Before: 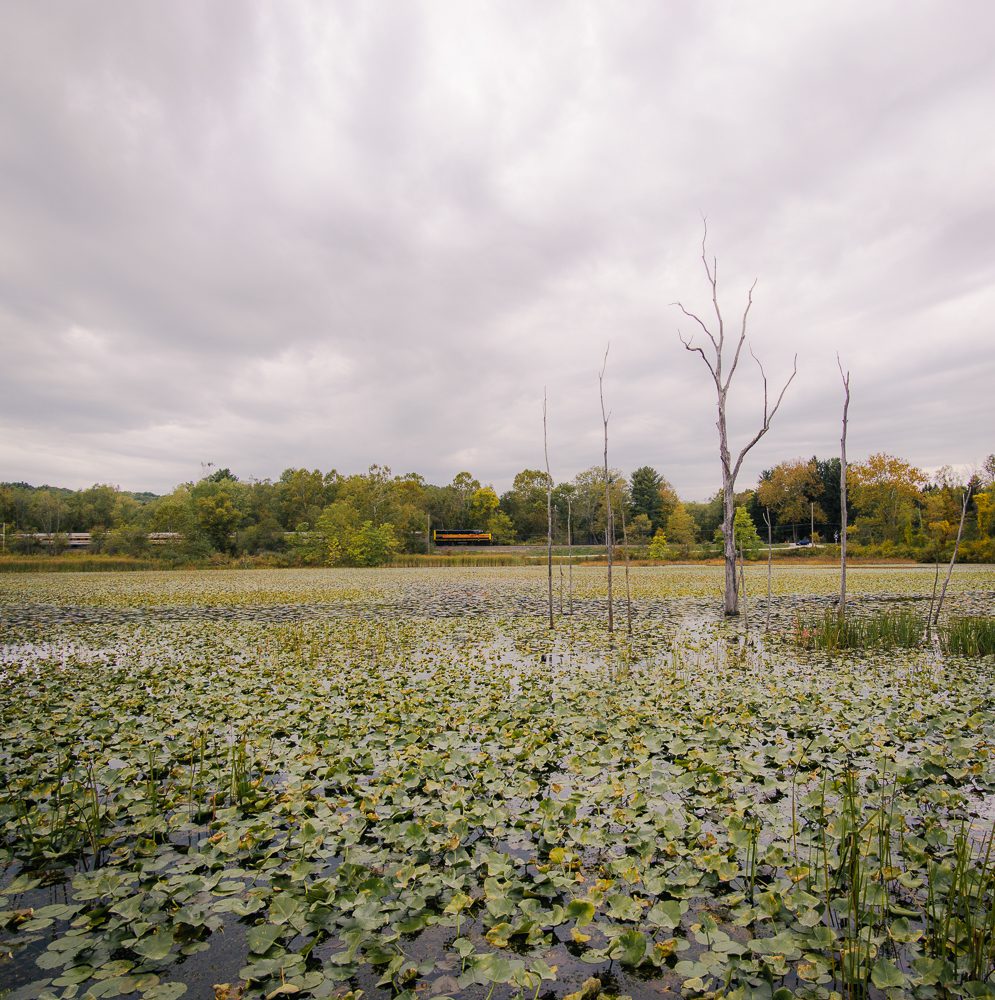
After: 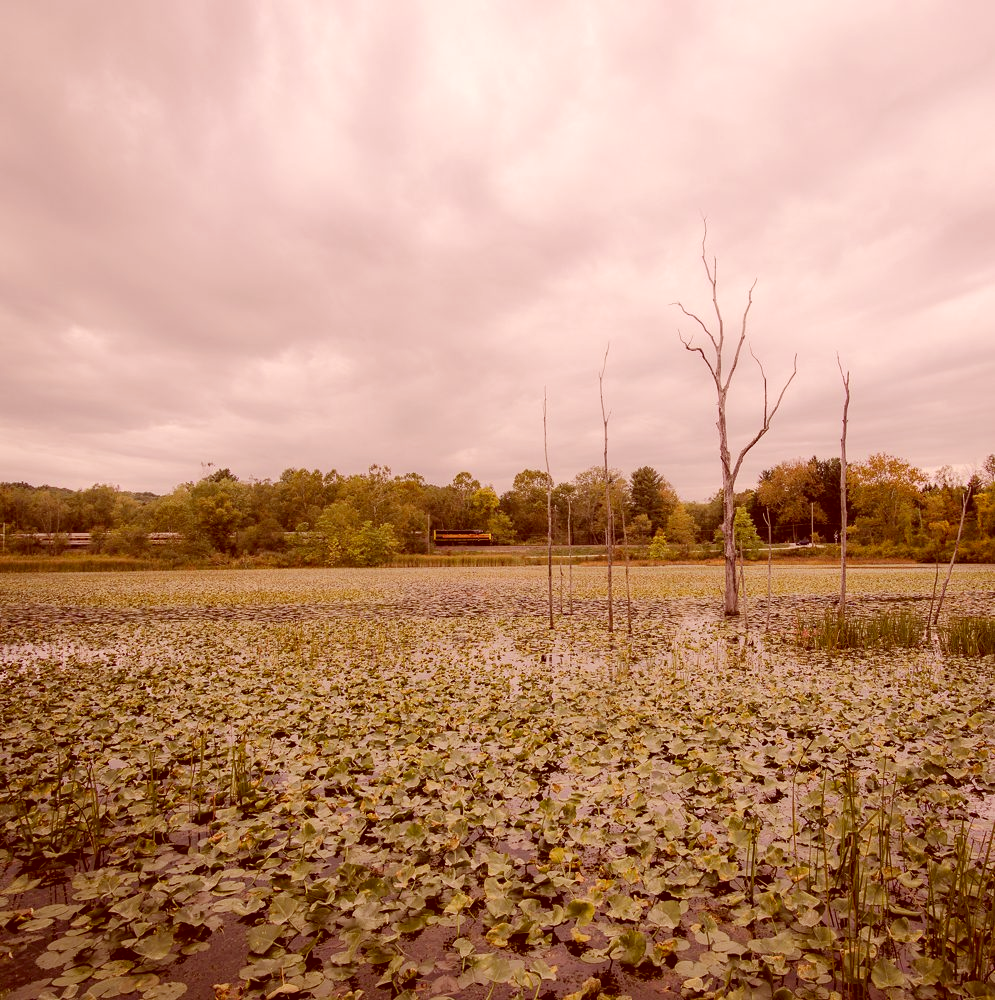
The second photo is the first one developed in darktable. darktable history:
color correction: highlights a* 9.35, highlights b* 8.86, shadows a* 39.31, shadows b* 39.3, saturation 0.778
